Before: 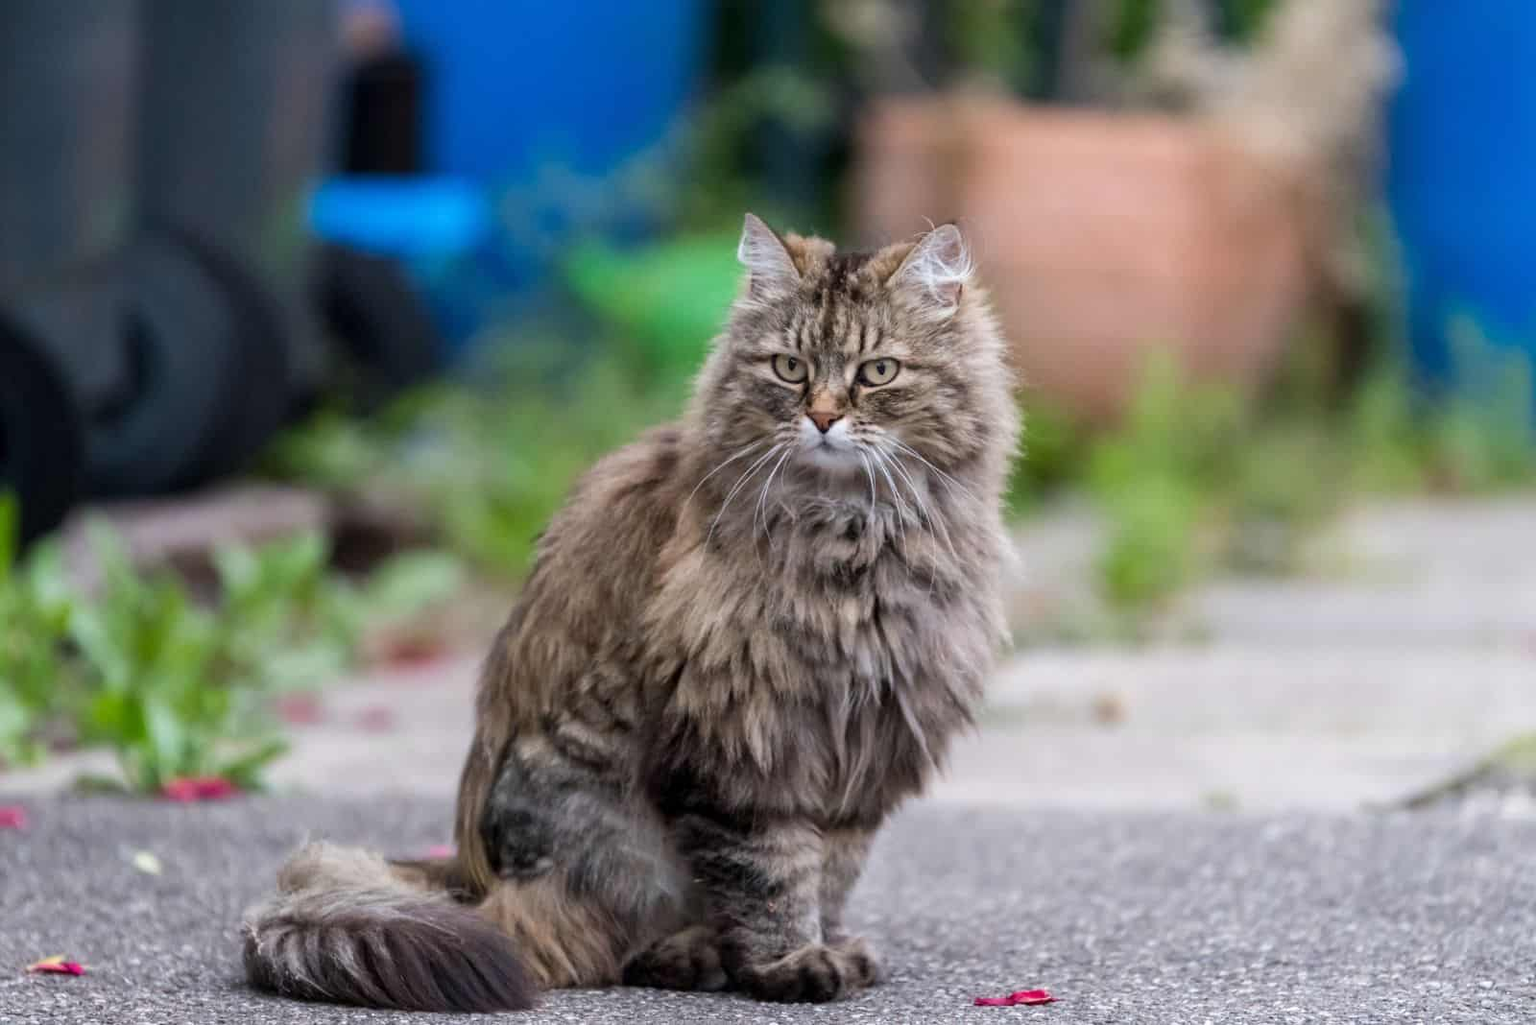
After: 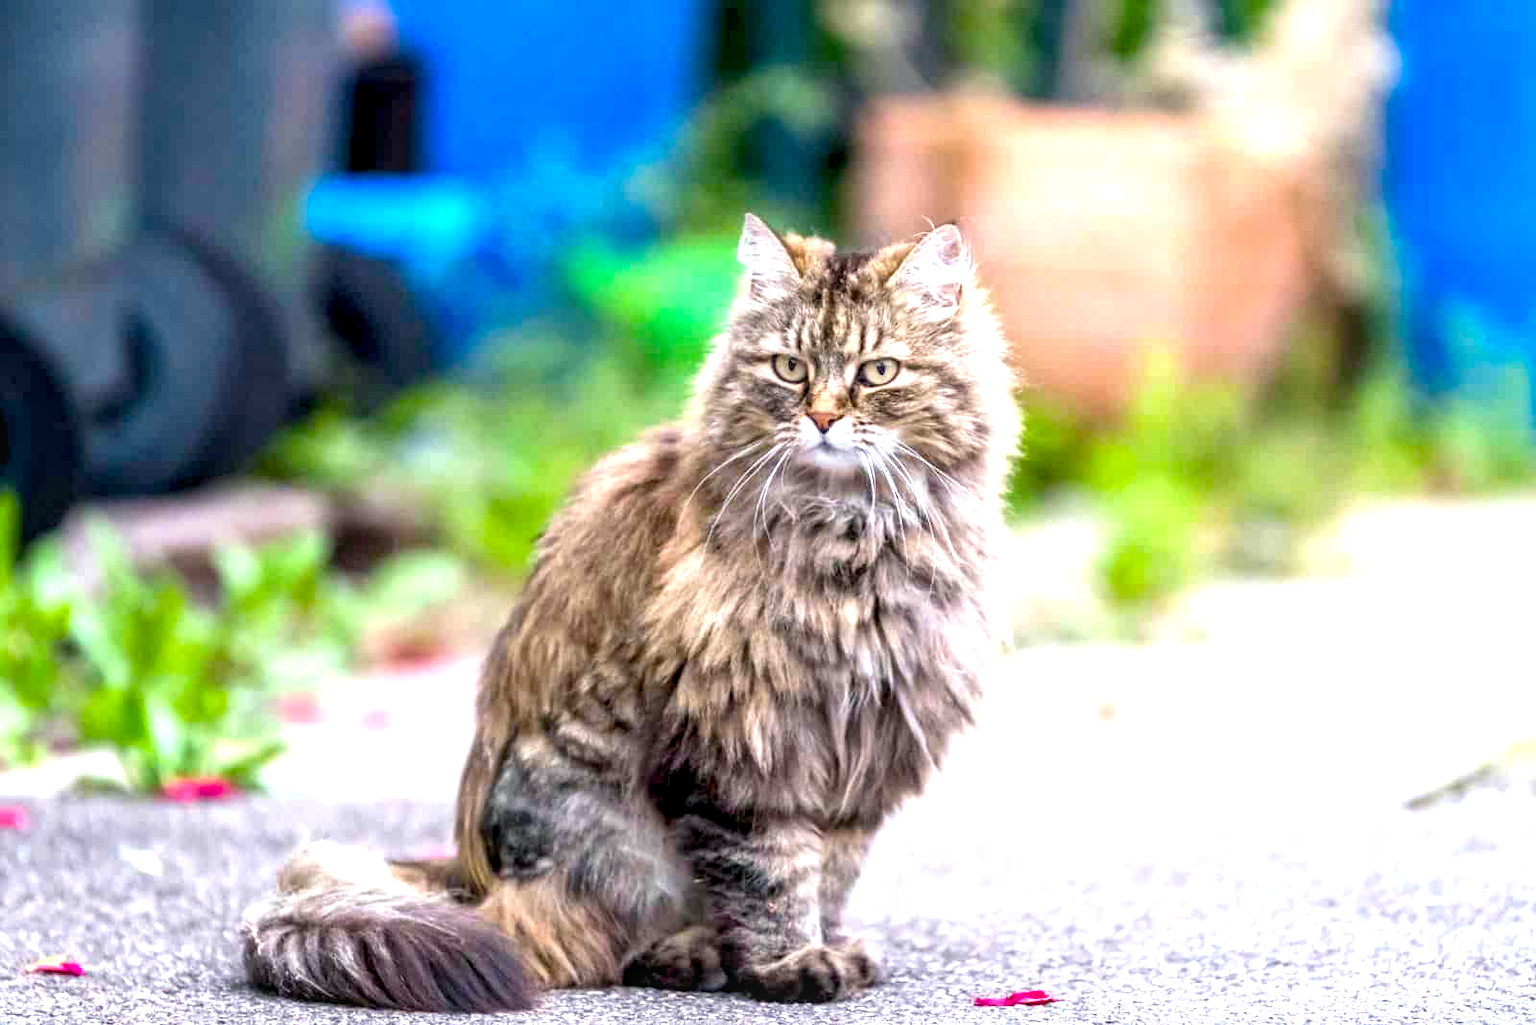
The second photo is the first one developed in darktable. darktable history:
local contrast: on, module defaults
color balance rgb: shadows lift › chroma 2.039%, shadows lift › hue 250.09°, global offset › luminance -0.289%, global offset › hue 260.37°, linear chroma grading › global chroma 9.167%, perceptual saturation grading › global saturation 16.058%, global vibrance 20%
exposure: black level correction 0.002, exposure 1.314 EV, compensate highlight preservation false
